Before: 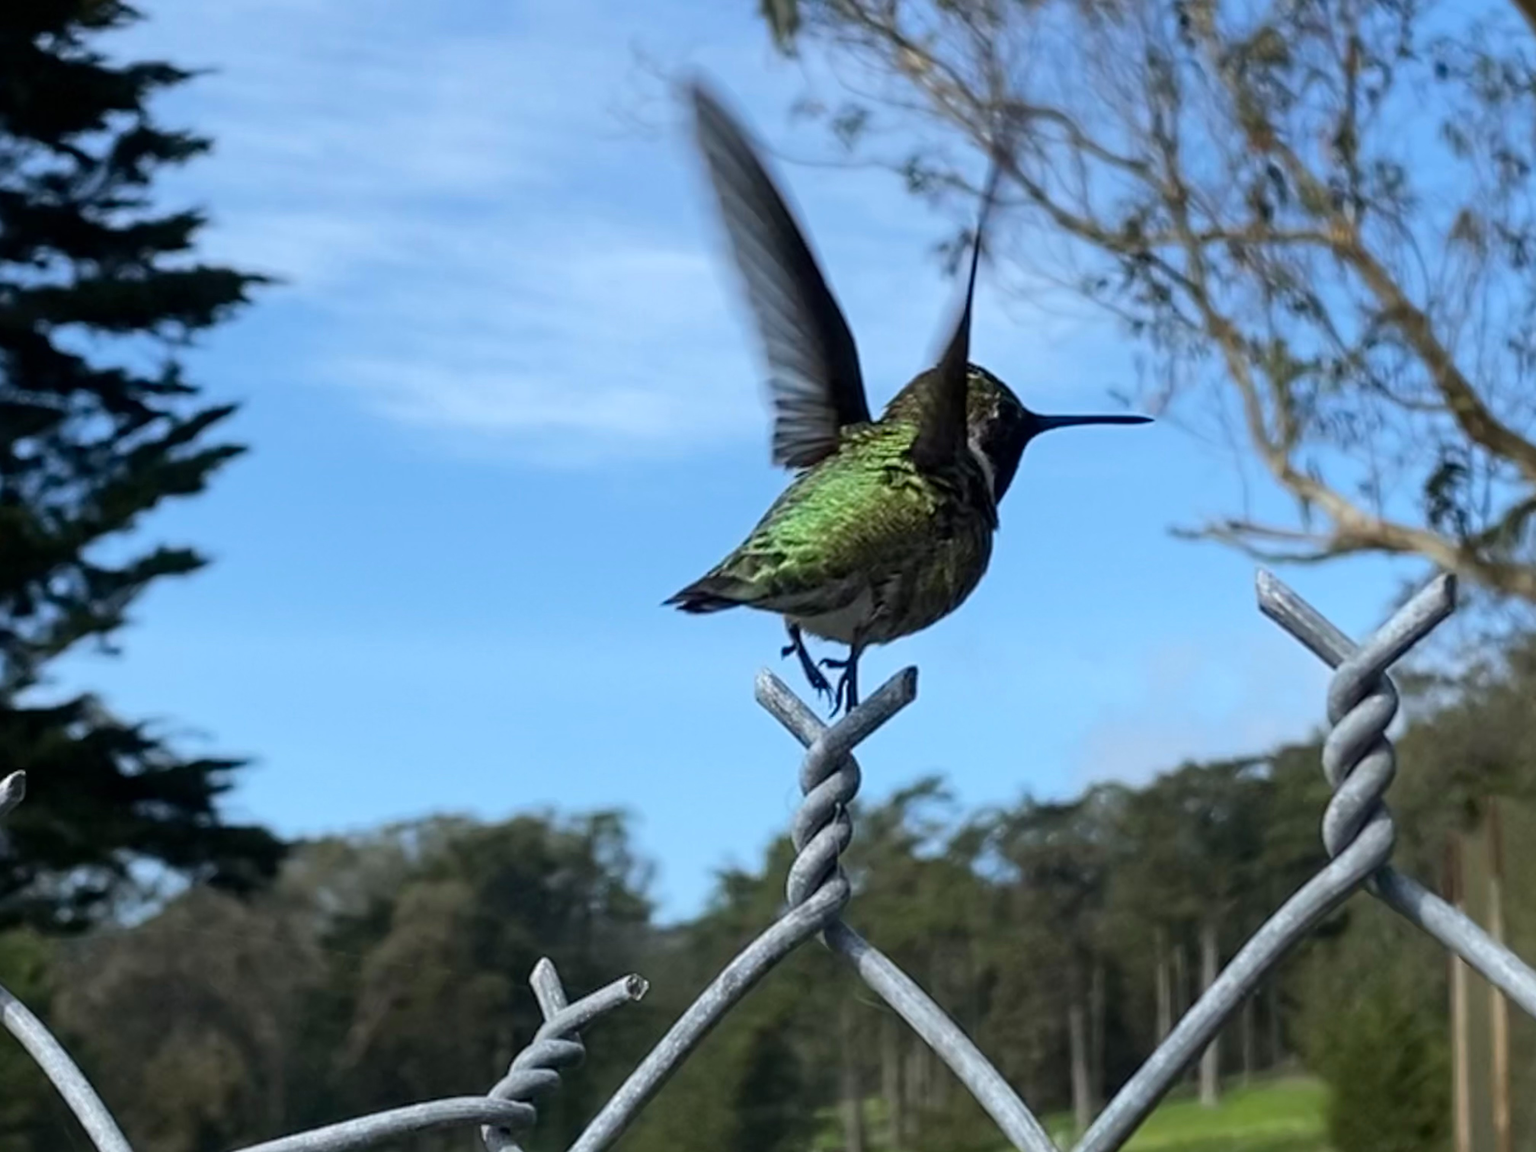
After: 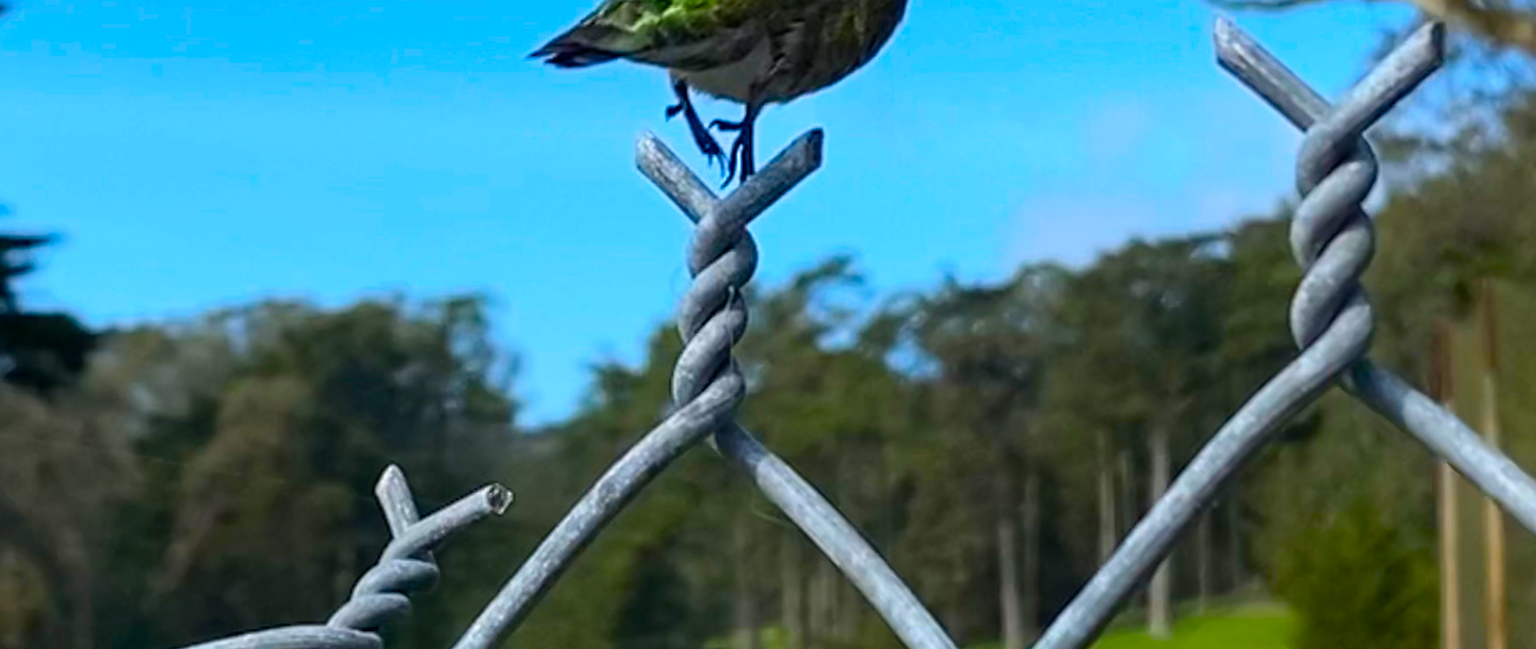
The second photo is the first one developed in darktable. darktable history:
color balance rgb: highlights gain › chroma 0.121%, highlights gain › hue 332.58°, linear chroma grading › global chroma 24.923%, perceptual saturation grading › global saturation 31.112%
crop and rotate: left 13.322%, top 48.246%, bottom 2.879%
sharpen: on, module defaults
